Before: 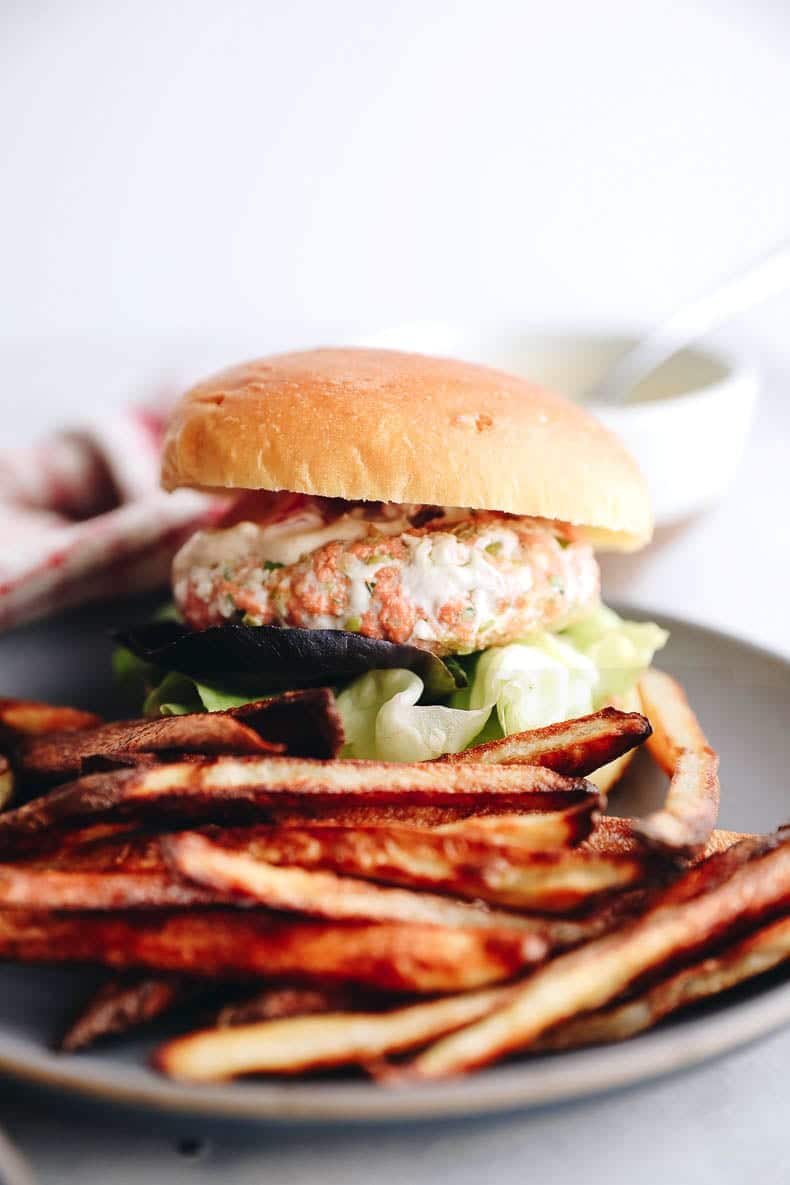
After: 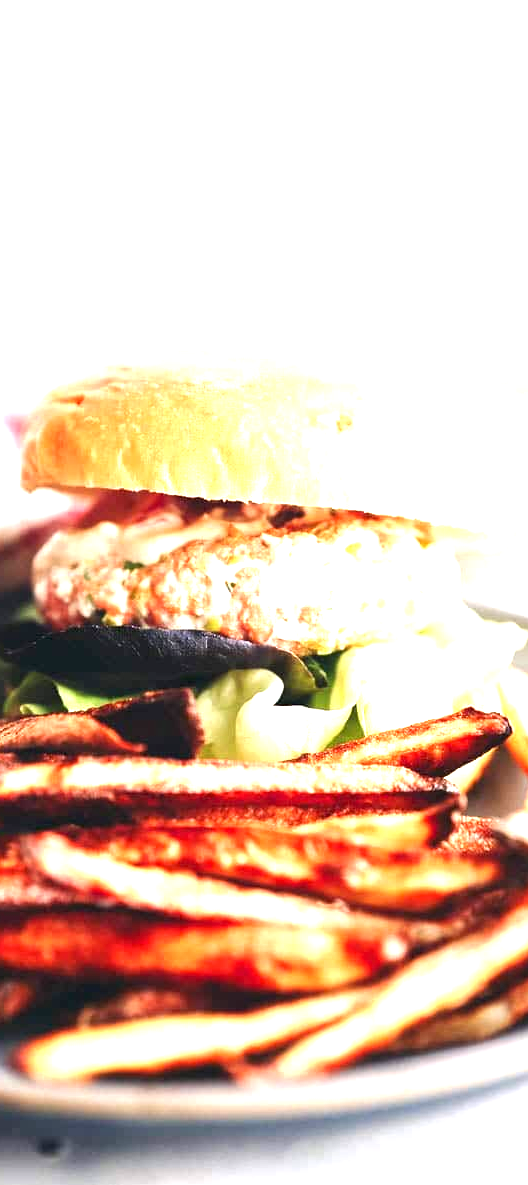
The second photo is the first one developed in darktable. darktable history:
exposure: black level correction 0, exposure 1.5 EV, compensate exposure bias true, compensate highlight preservation false
crop and rotate: left 17.732%, right 15.423%
